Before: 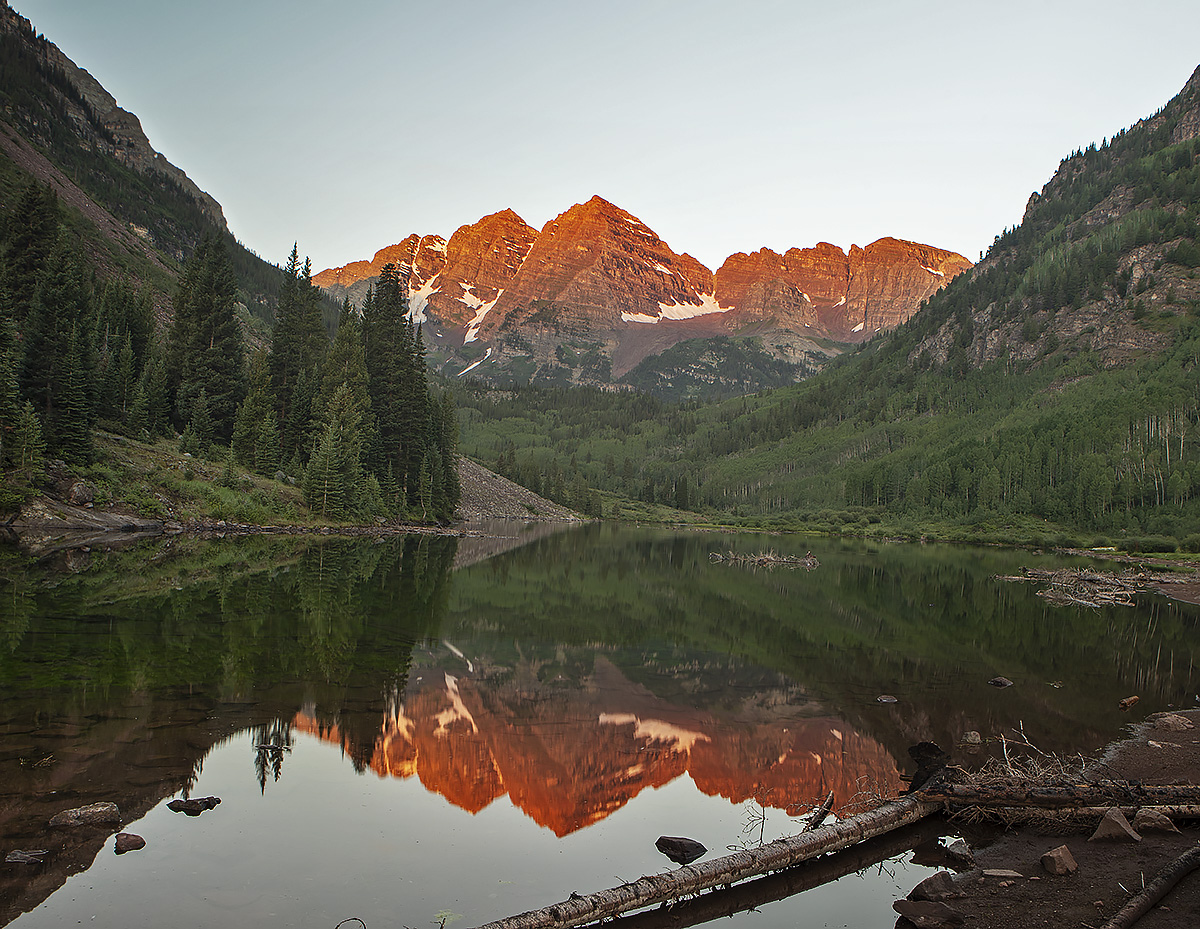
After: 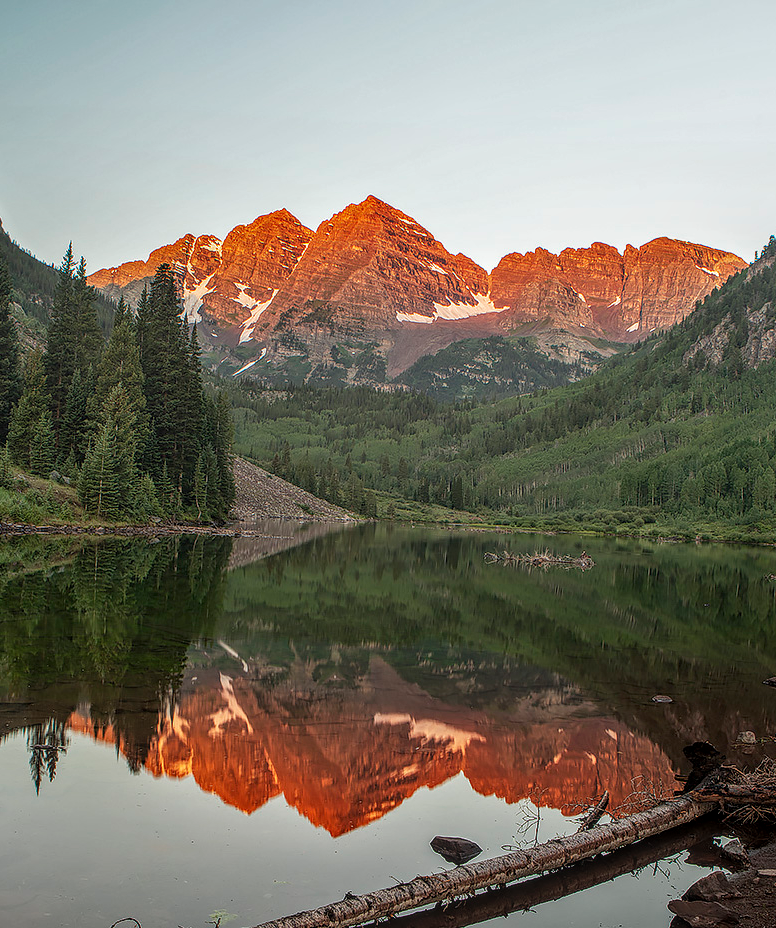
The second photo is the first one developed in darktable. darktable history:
local contrast: highlights 6%, shadows 2%, detail 133%
crop and rotate: left 18.779%, right 16.493%
